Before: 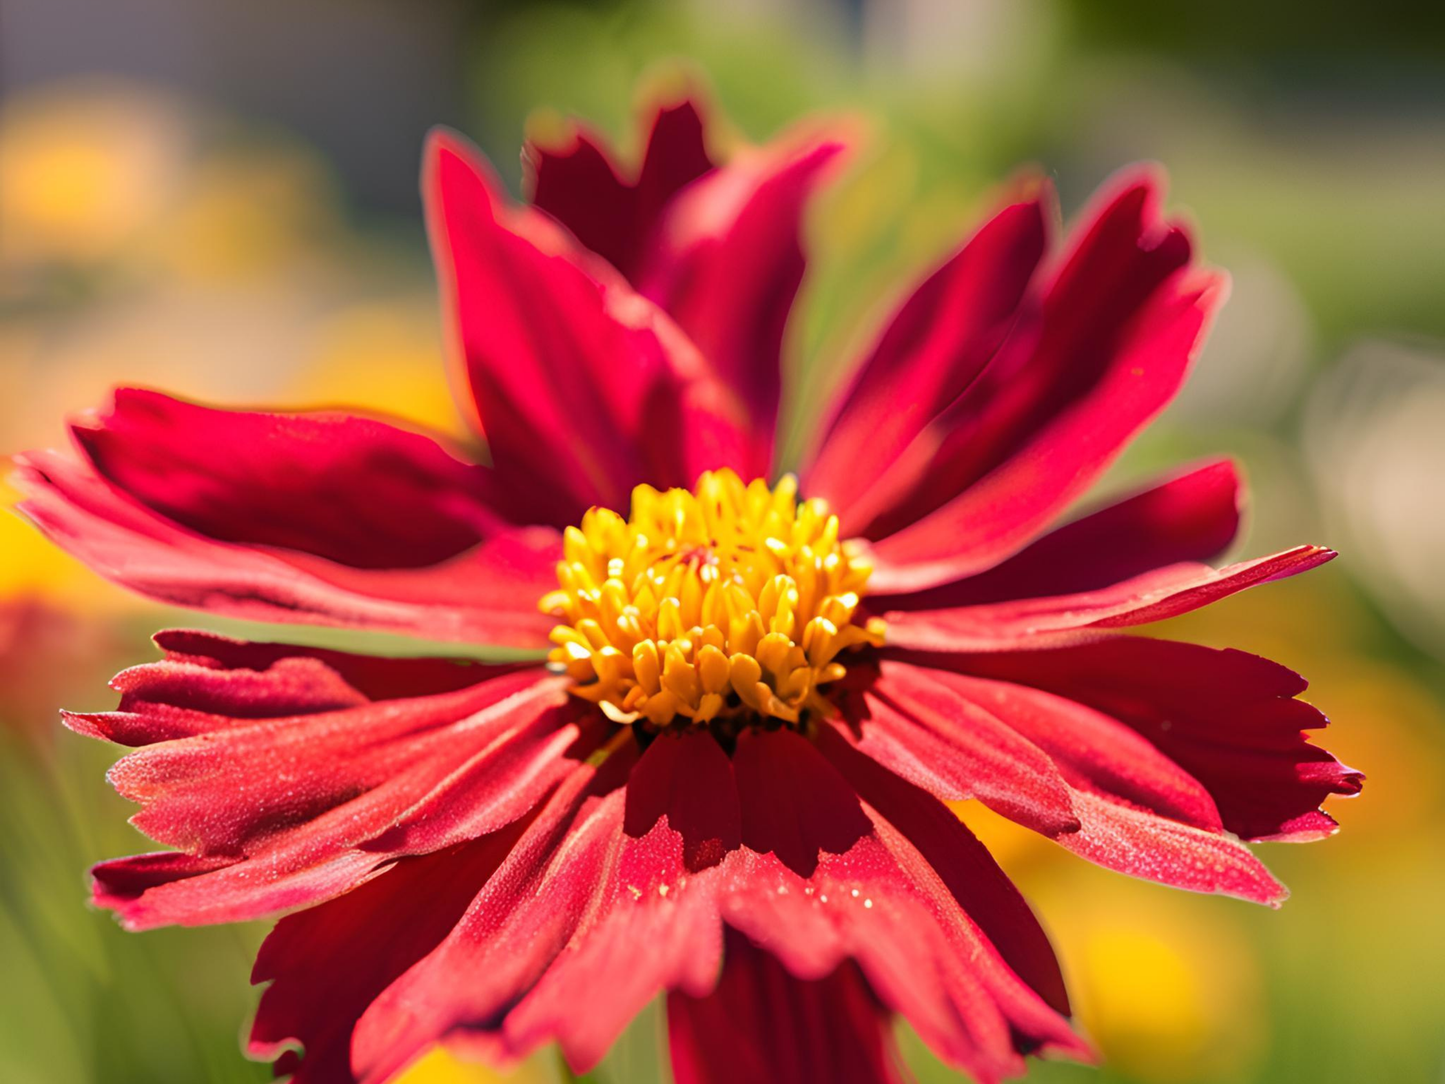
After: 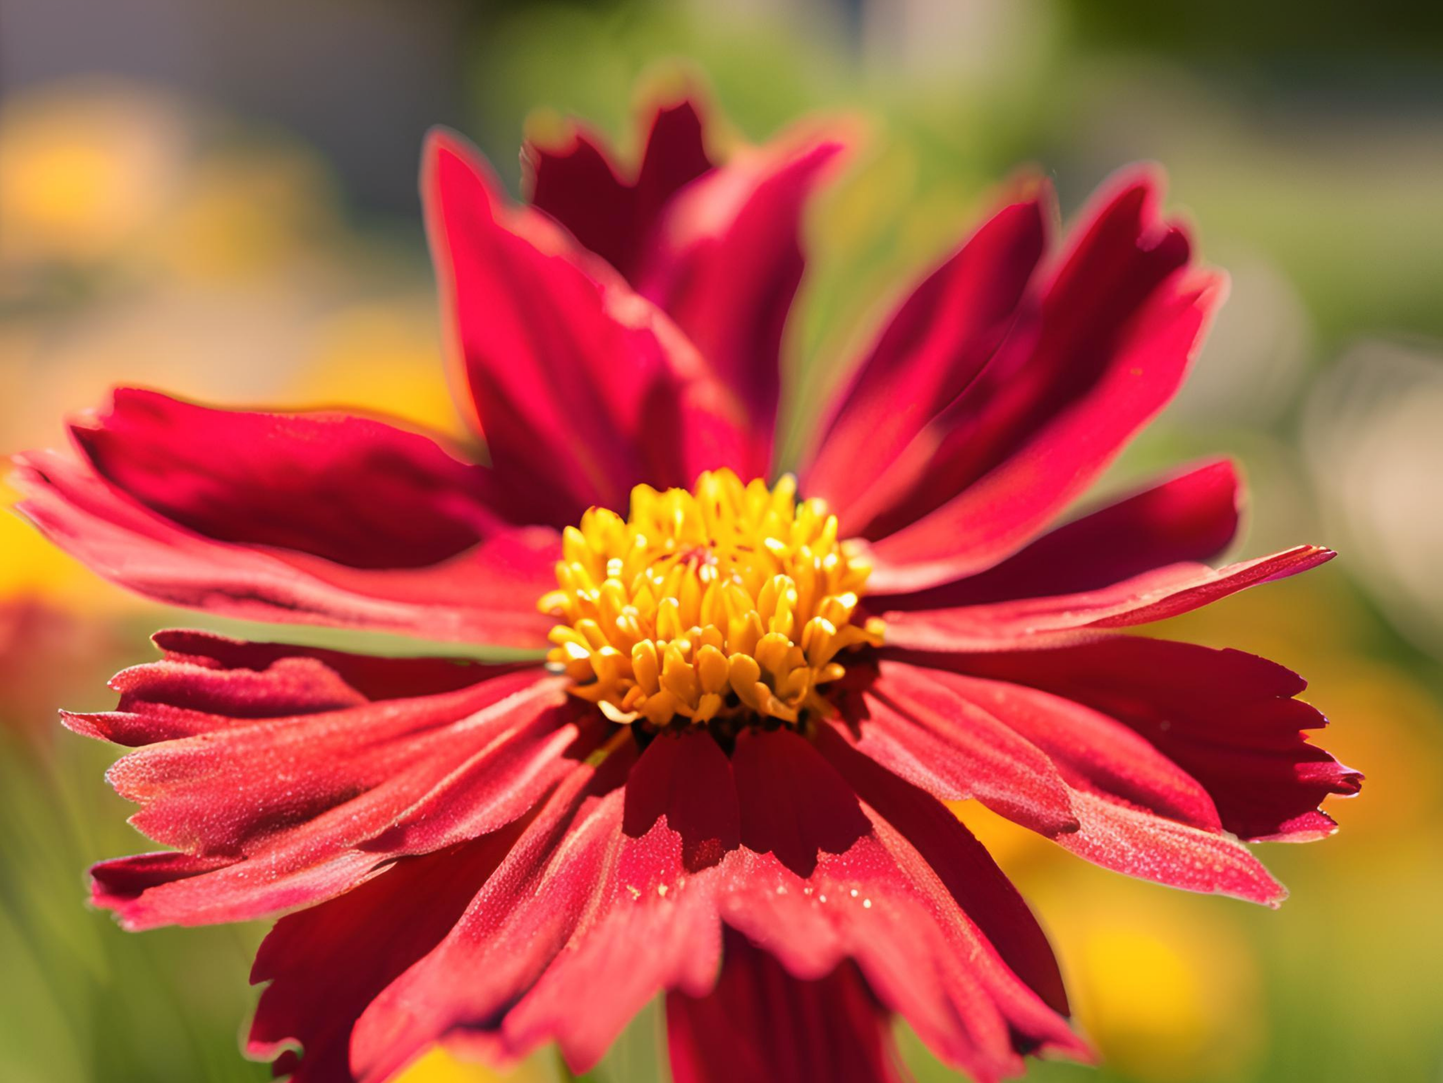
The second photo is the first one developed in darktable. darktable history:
crop and rotate: left 0.125%, bottom 0.012%
haze removal: strength -0.059, compatibility mode true, adaptive false
